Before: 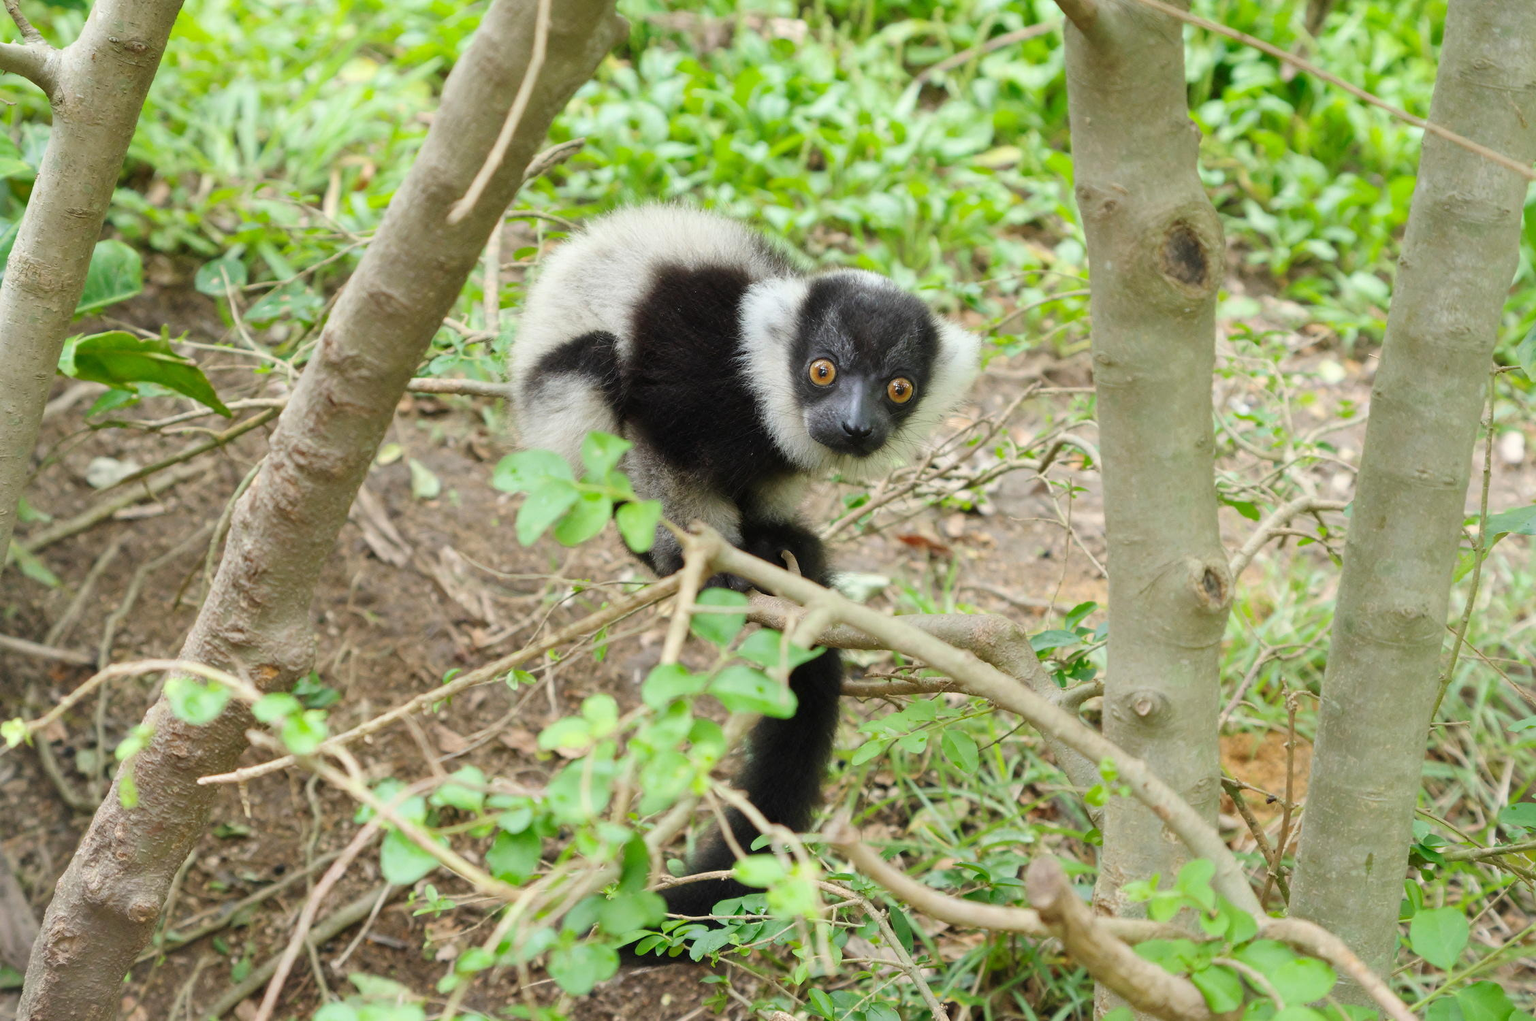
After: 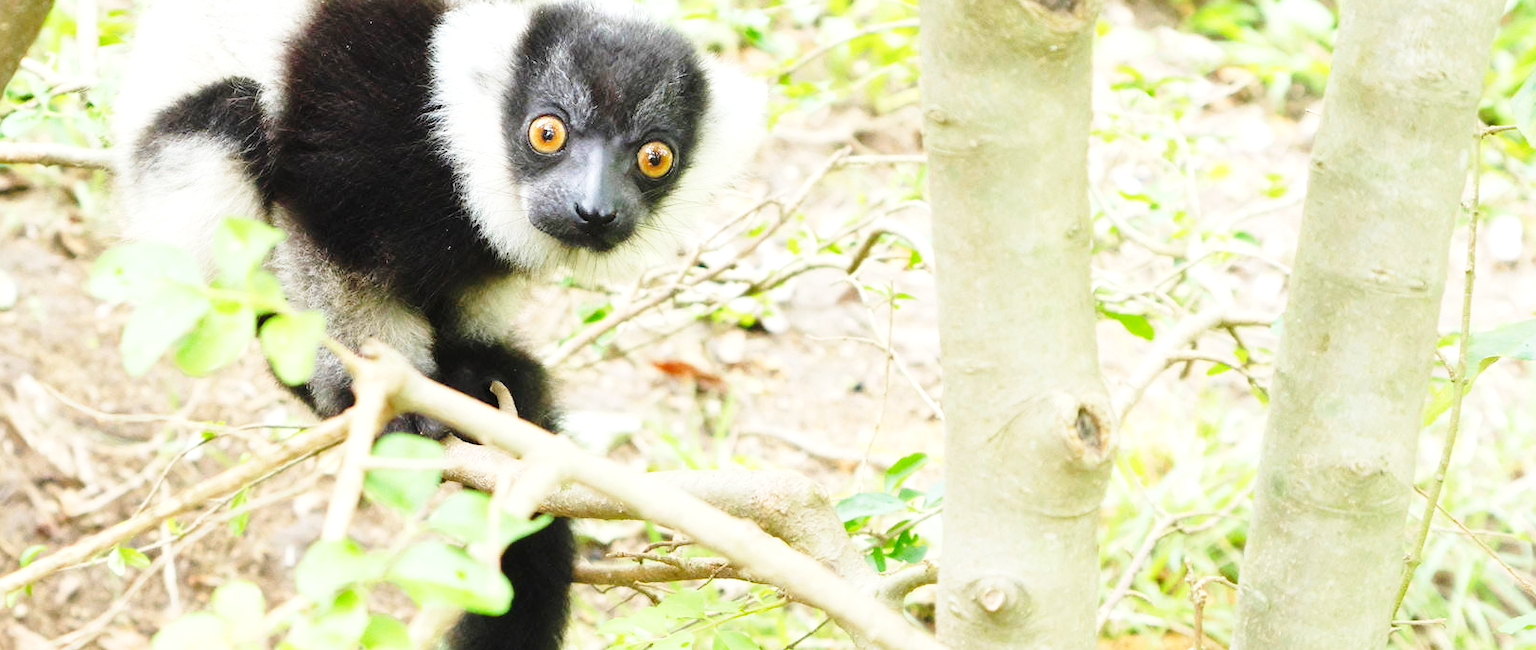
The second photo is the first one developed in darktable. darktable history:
exposure: black level correction 0, exposure 0.7 EV, compensate exposure bias true, compensate highlight preservation false
base curve: curves: ch0 [(0, 0) (0.028, 0.03) (0.121, 0.232) (0.46, 0.748) (0.859, 0.968) (1, 1)], preserve colors none
crop and rotate: left 27.938%, top 27.046%, bottom 27.046%
